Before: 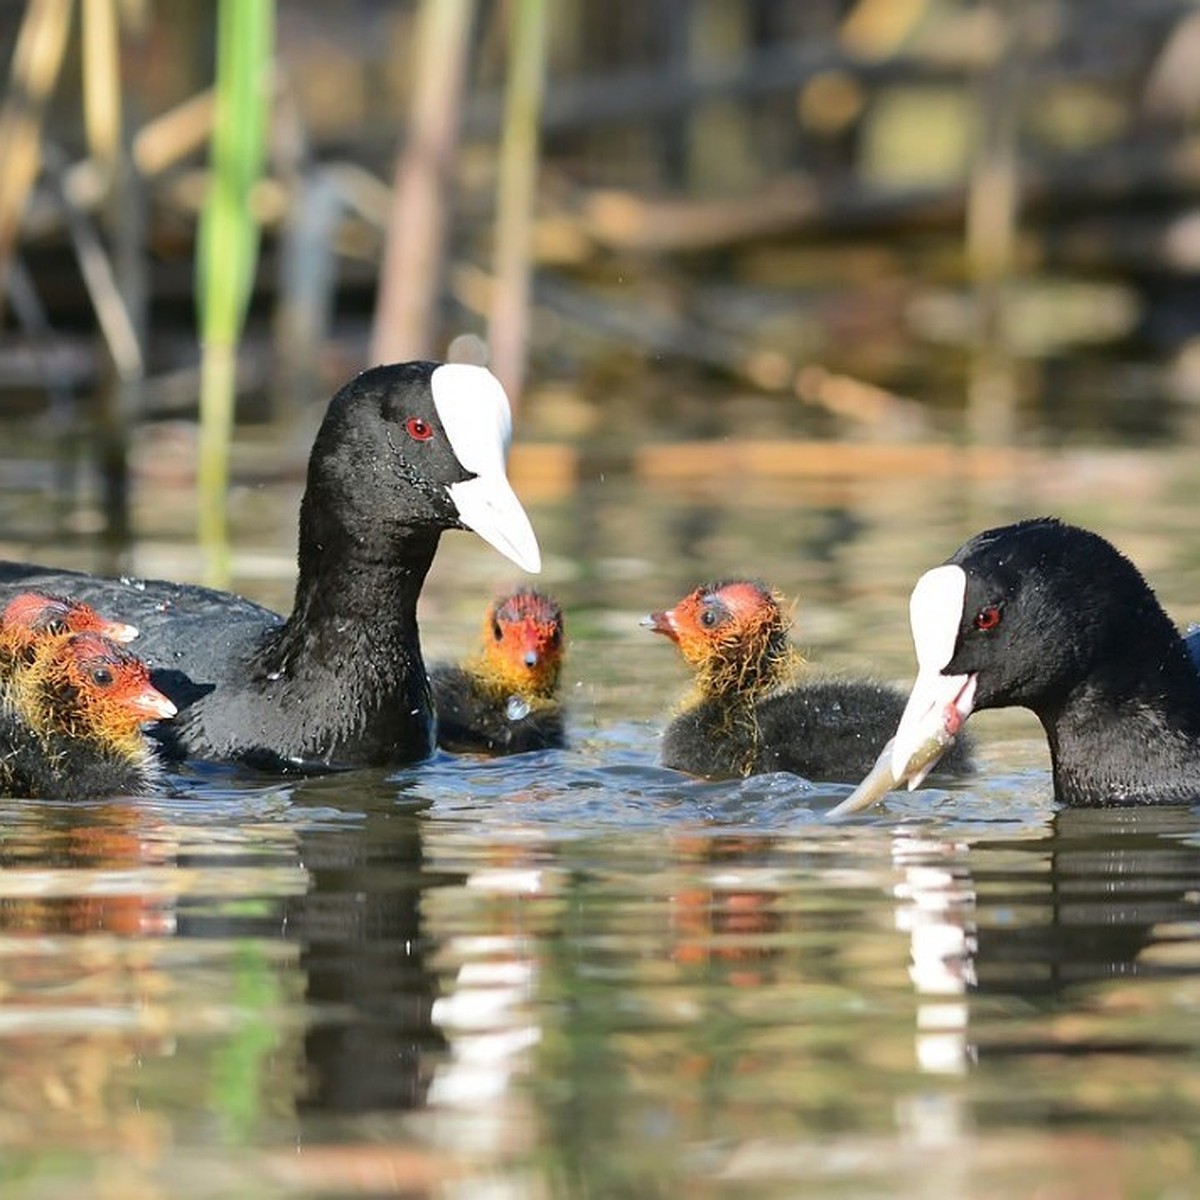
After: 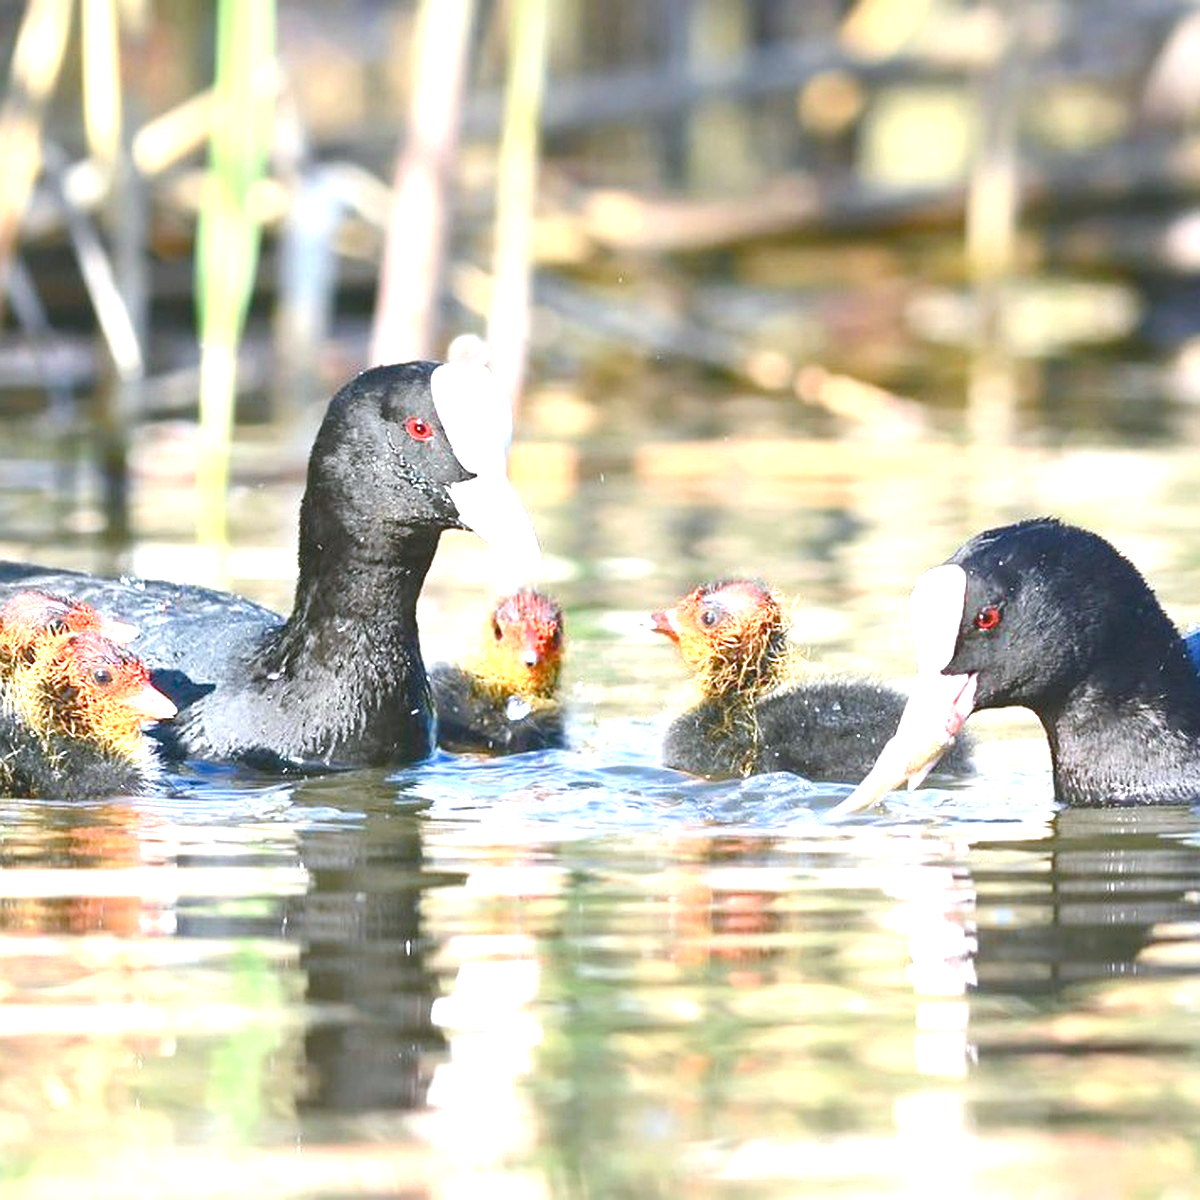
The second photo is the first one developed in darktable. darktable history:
color balance rgb: perceptual saturation grading › global saturation 20%, perceptual saturation grading › highlights -25%, perceptual saturation grading › shadows 50%
color calibration: illuminant as shot in camera, x 0.358, y 0.373, temperature 4628.91 K
exposure: black level correction 0.001, exposure 1.719 EV, compensate exposure bias true, compensate highlight preservation false
color balance: lift [1.01, 1, 1, 1], gamma [1.097, 1, 1, 1], gain [0.85, 1, 1, 1]
